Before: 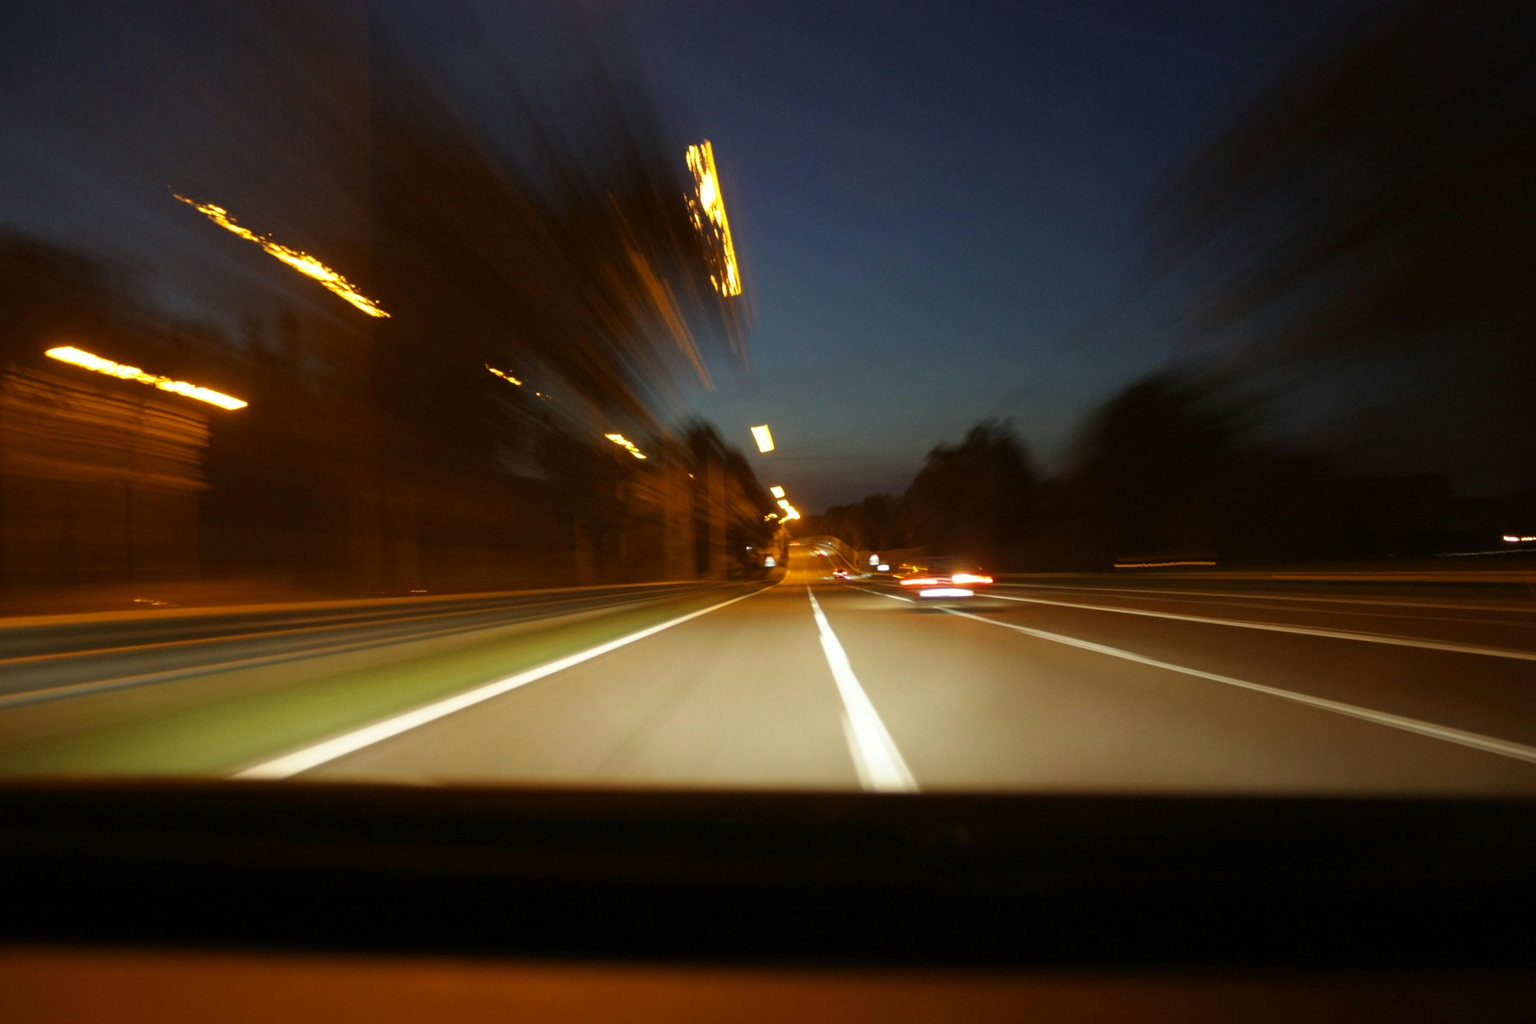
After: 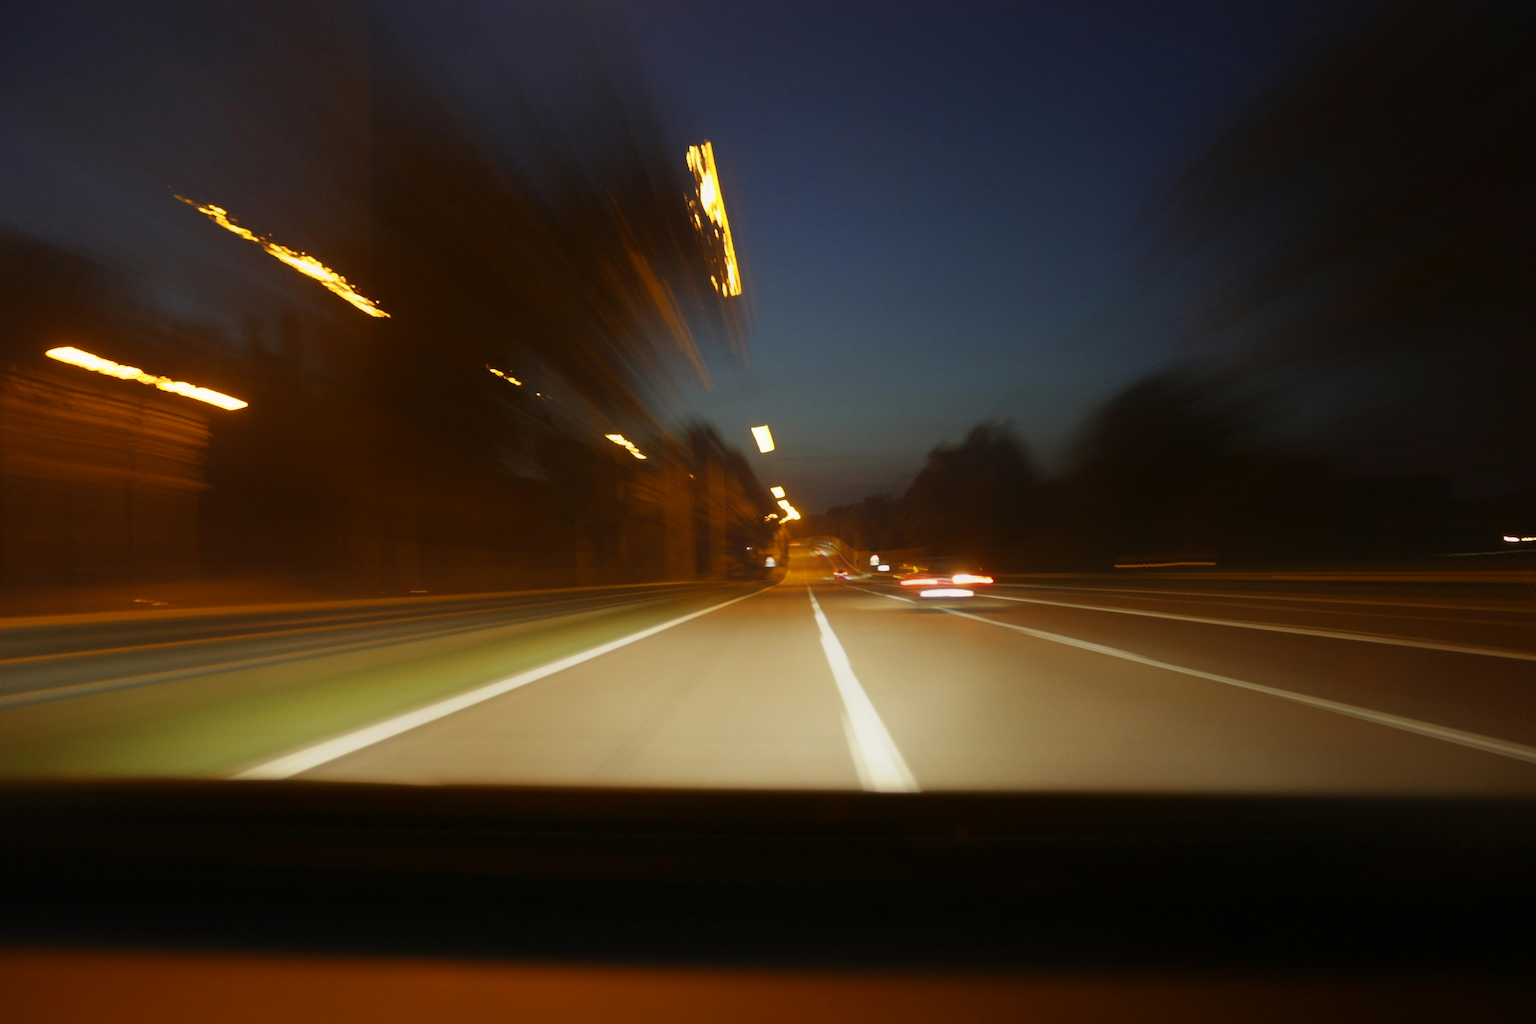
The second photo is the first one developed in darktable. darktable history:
contrast equalizer: y [[0.6 ×6], [0.55 ×6], [0 ×6], [0 ×6], [0 ×6]], mix -0.981
